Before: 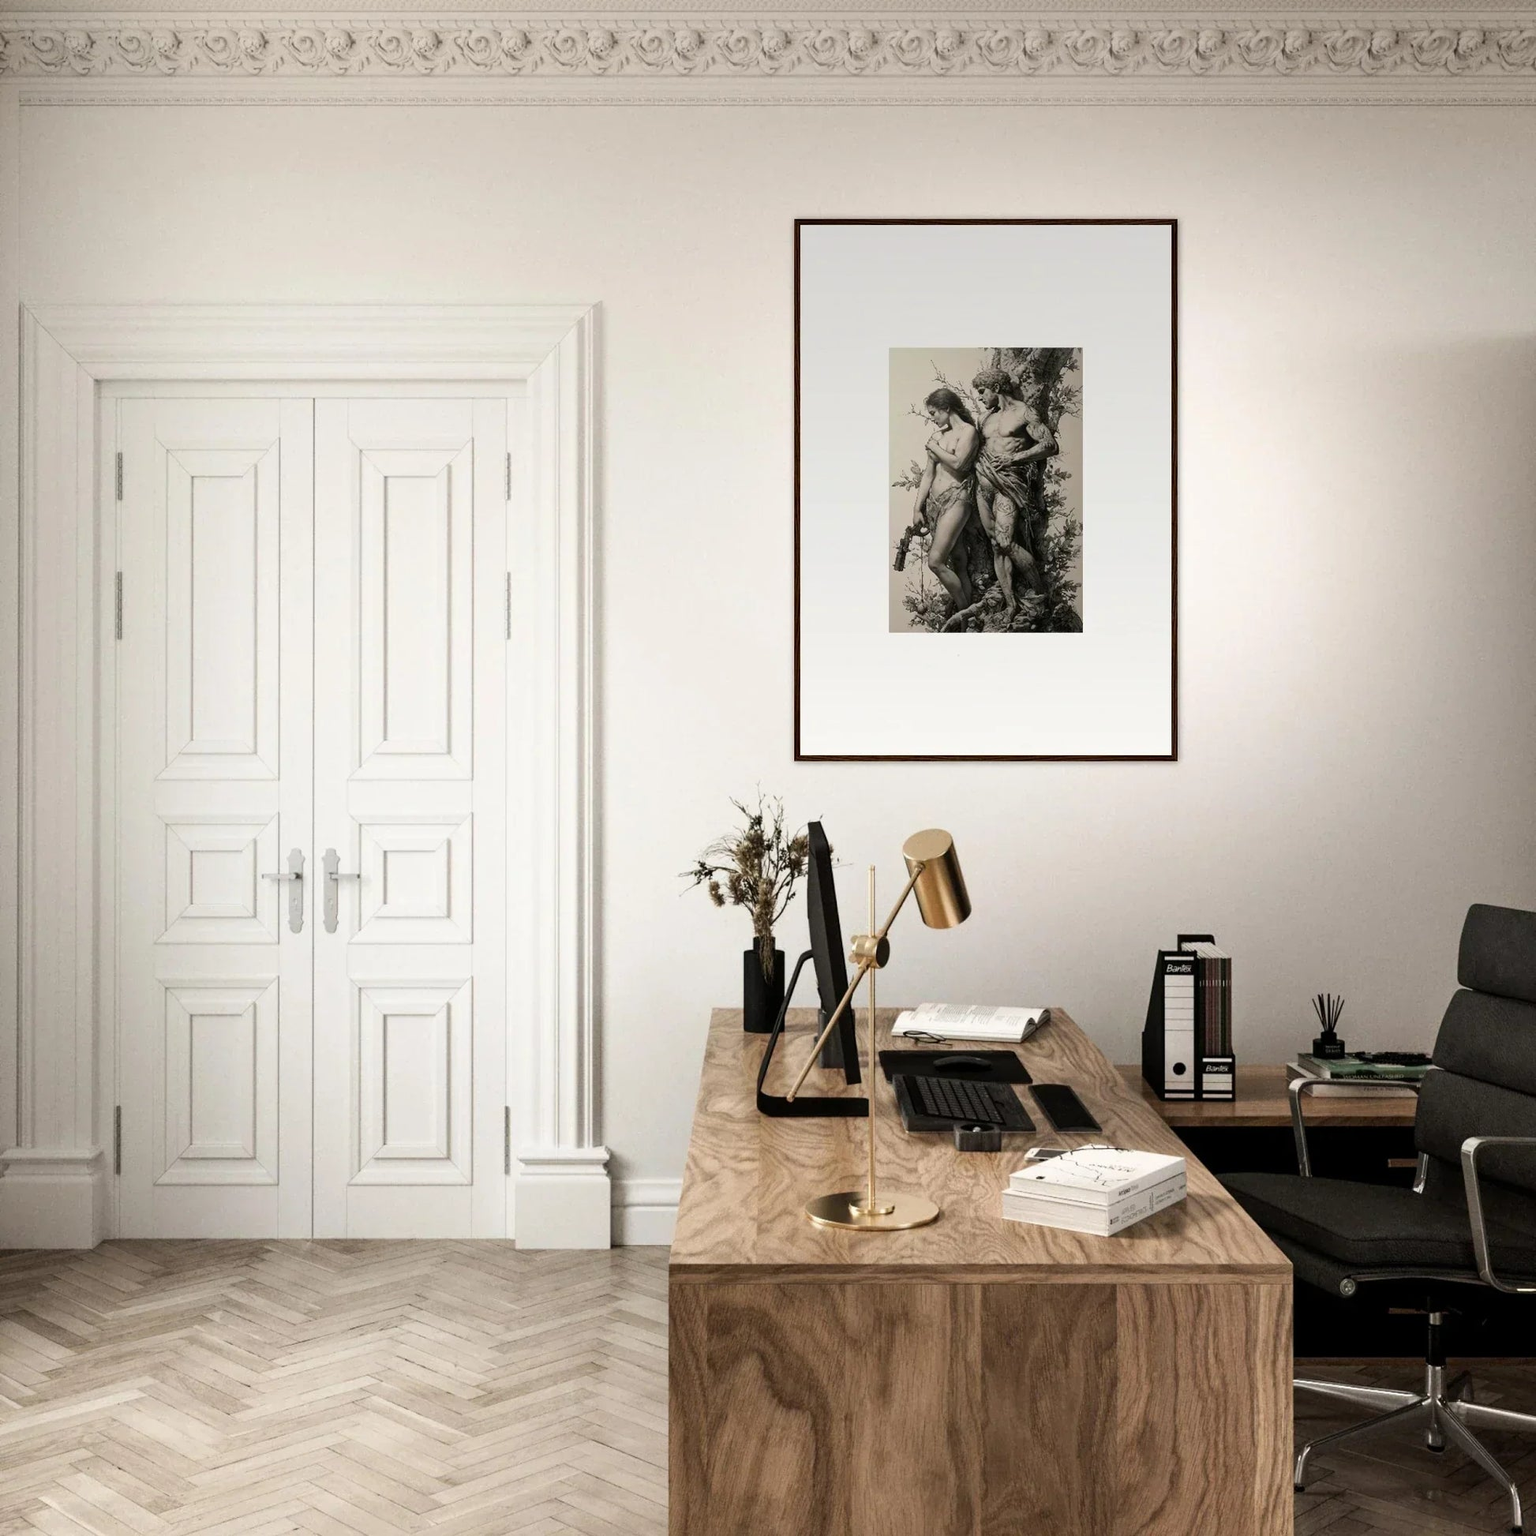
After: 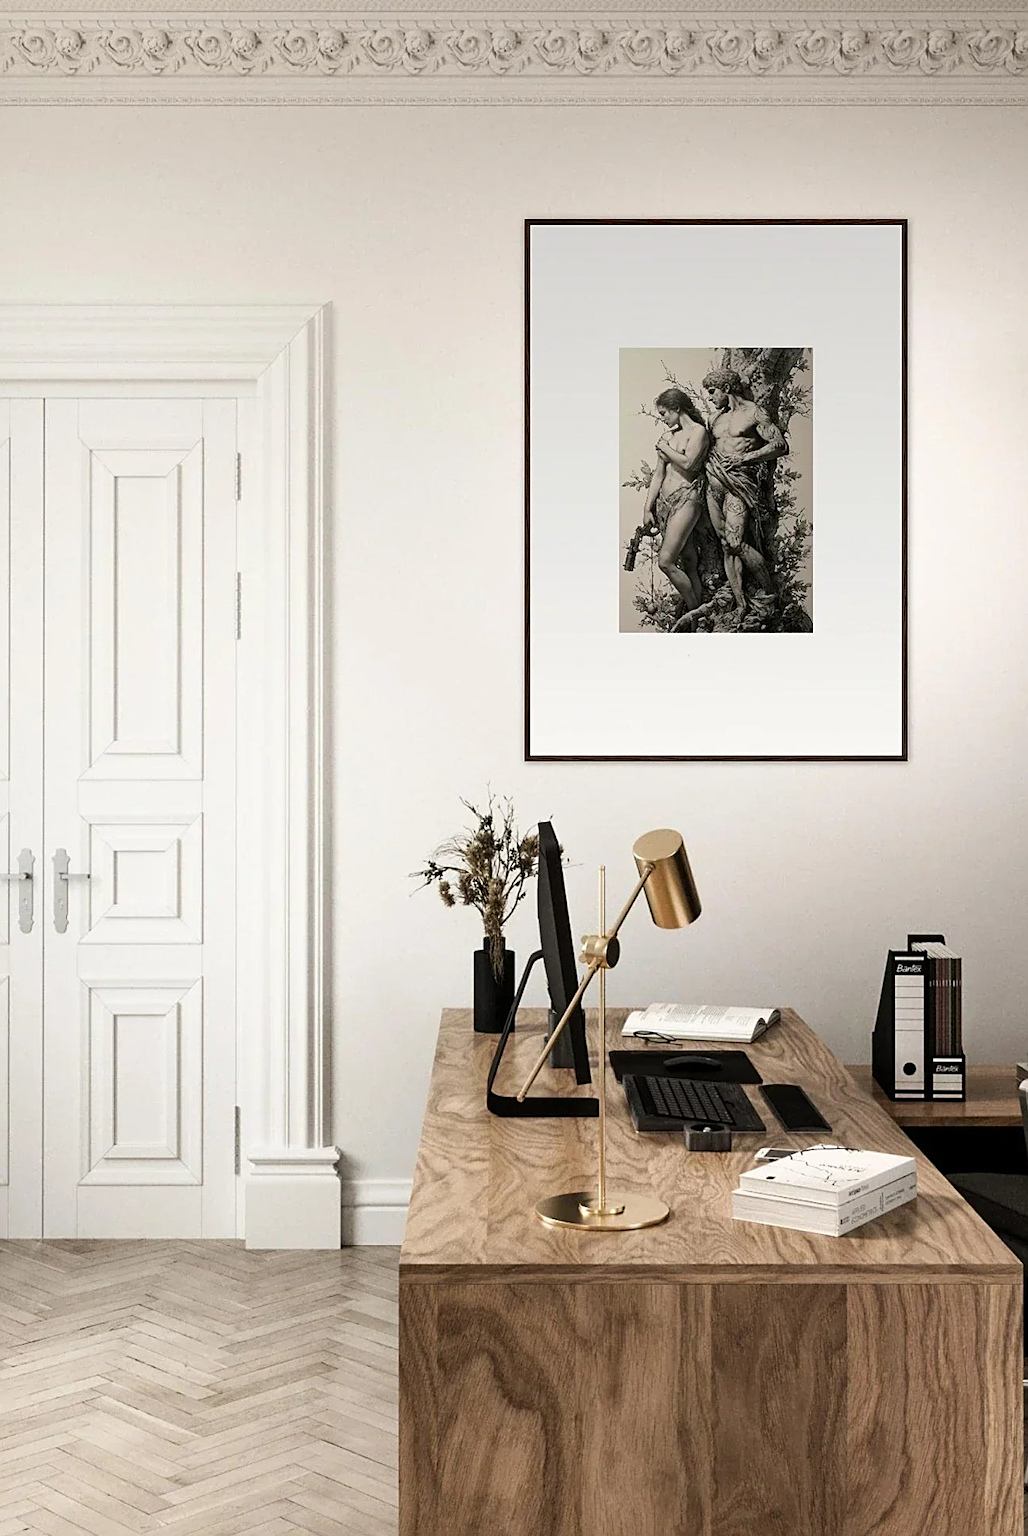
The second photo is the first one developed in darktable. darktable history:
crop and rotate: left 17.6%, right 15.433%
sharpen: on, module defaults
